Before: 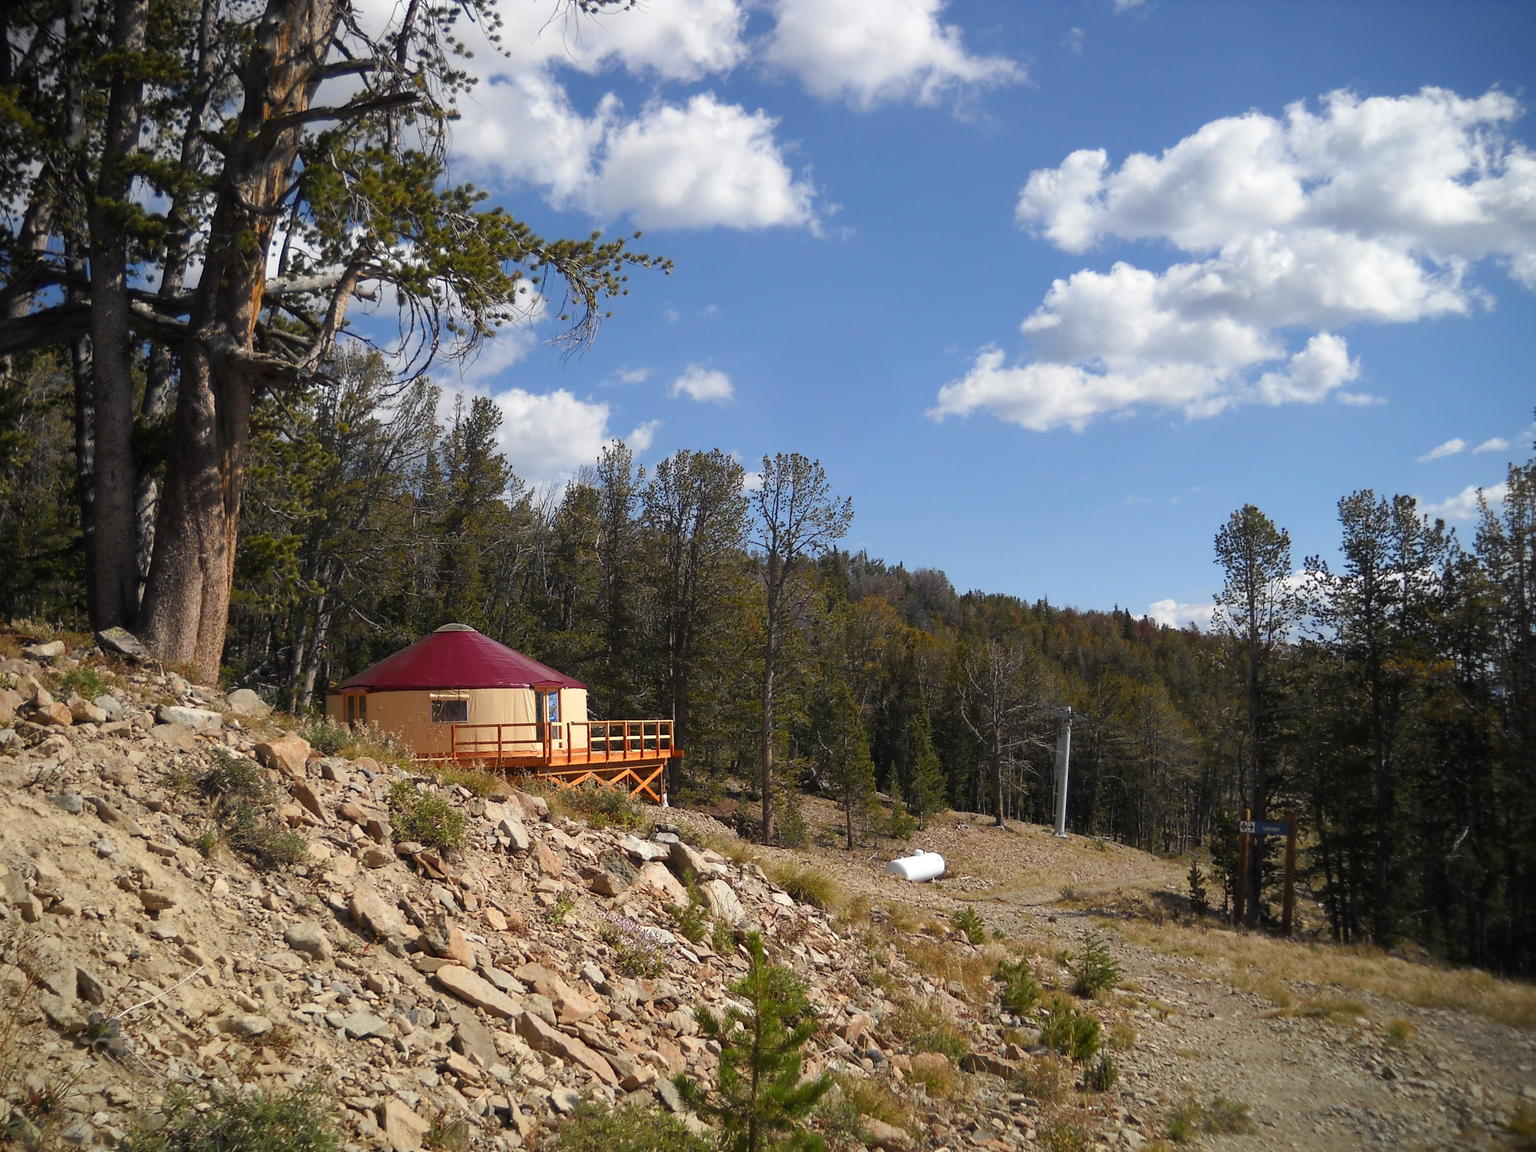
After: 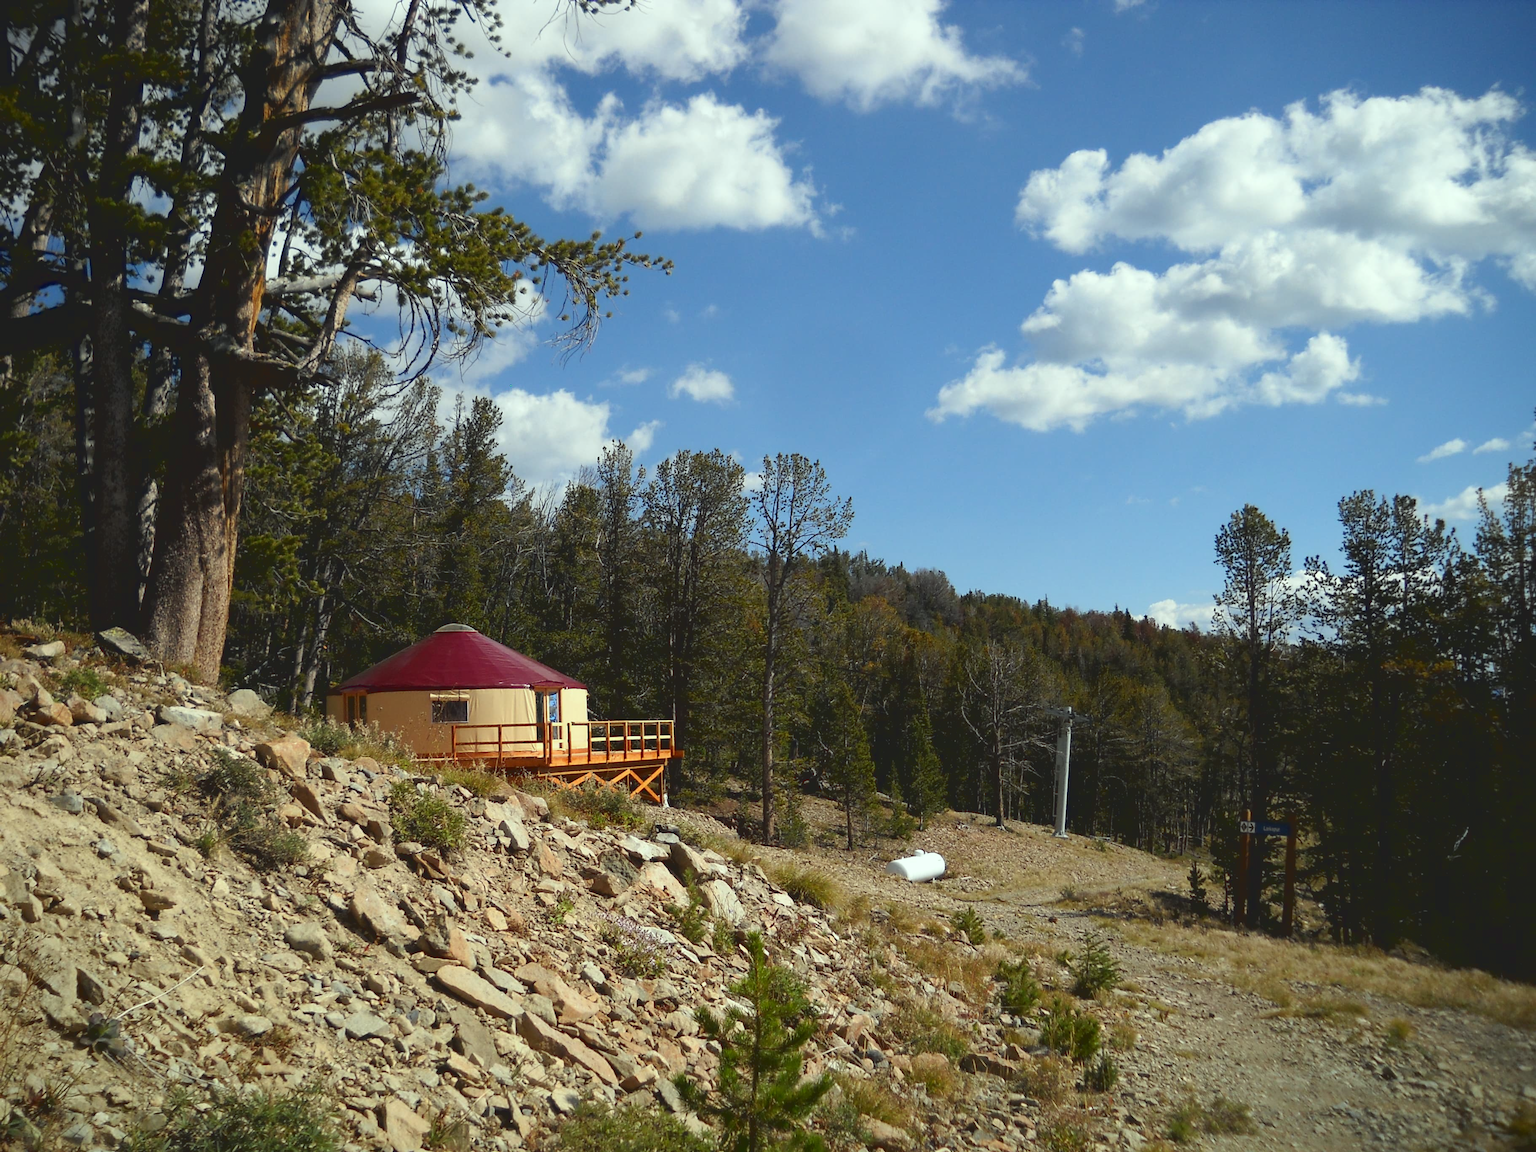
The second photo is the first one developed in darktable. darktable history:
tone curve: curves: ch0 [(0.122, 0.111) (1, 1)]
color correction: highlights a* -8, highlights b* 3.1
contrast brightness saturation: contrast 0.08, saturation 0.02
